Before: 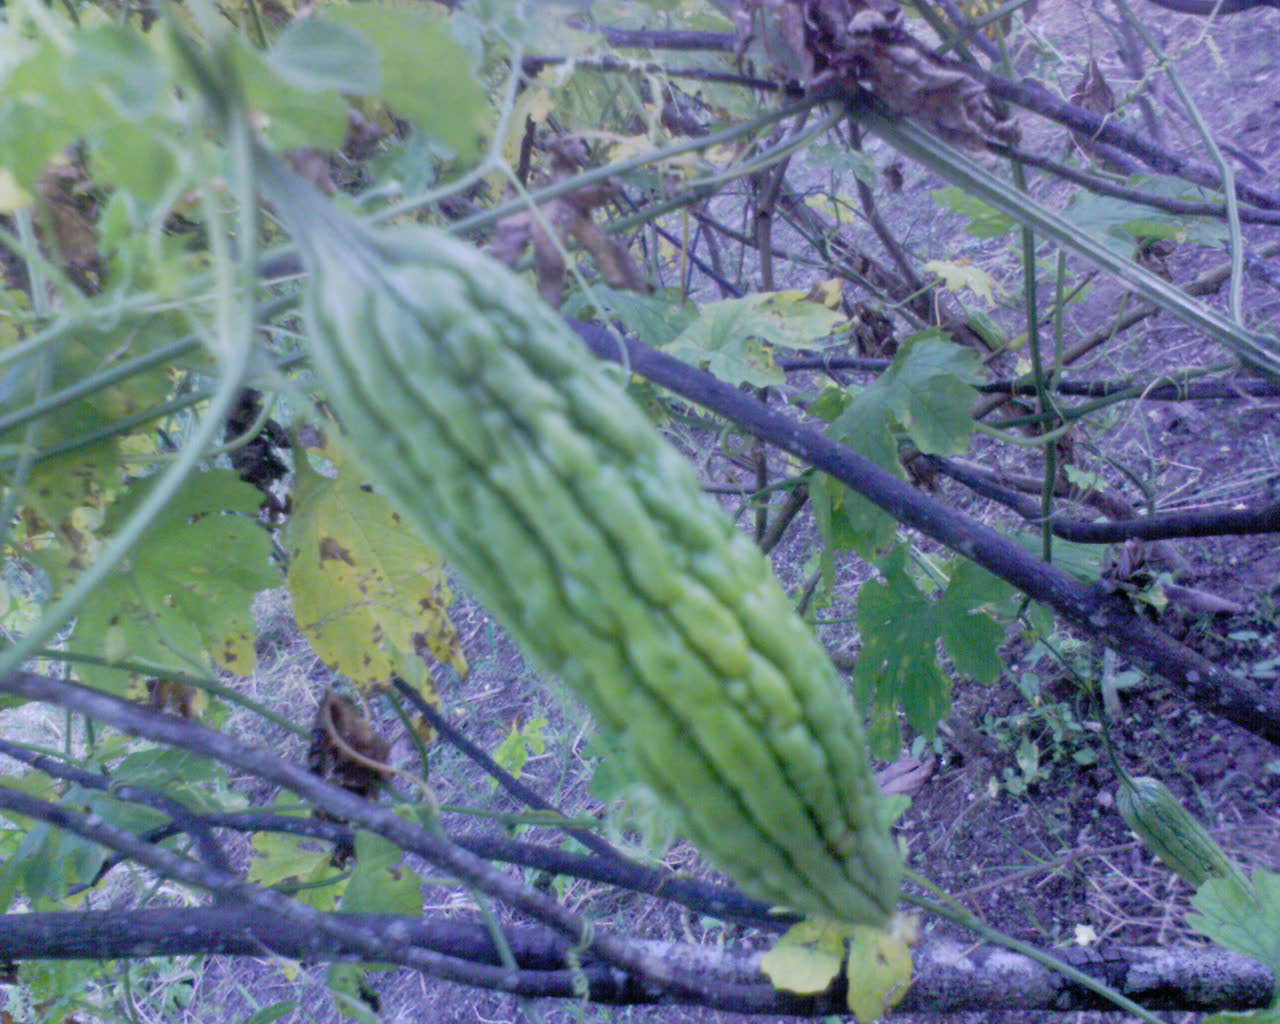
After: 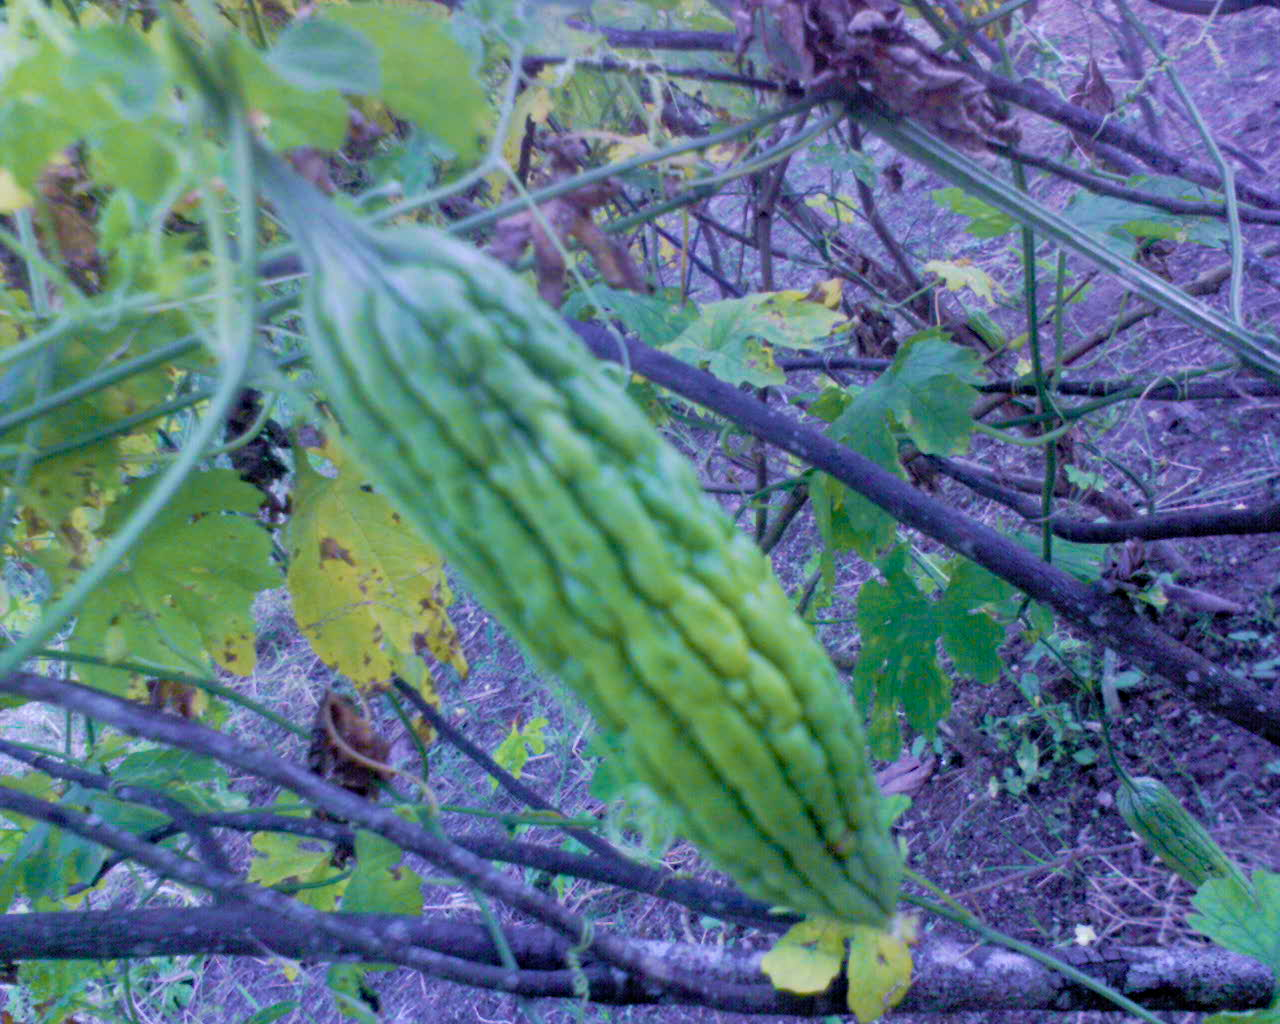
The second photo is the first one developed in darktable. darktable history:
haze removal: compatibility mode true, adaptive false
velvia: strength 45.15%
